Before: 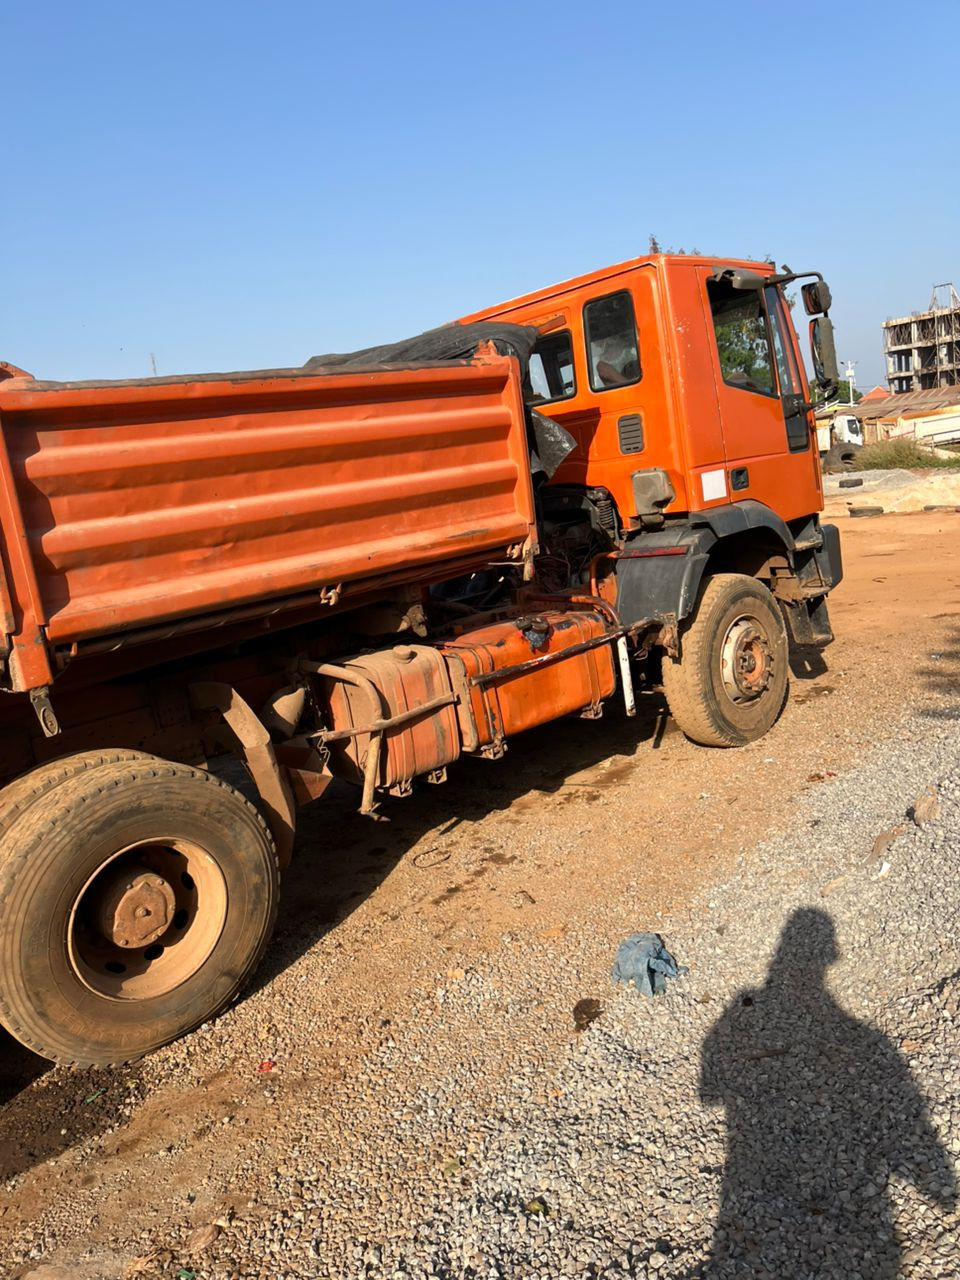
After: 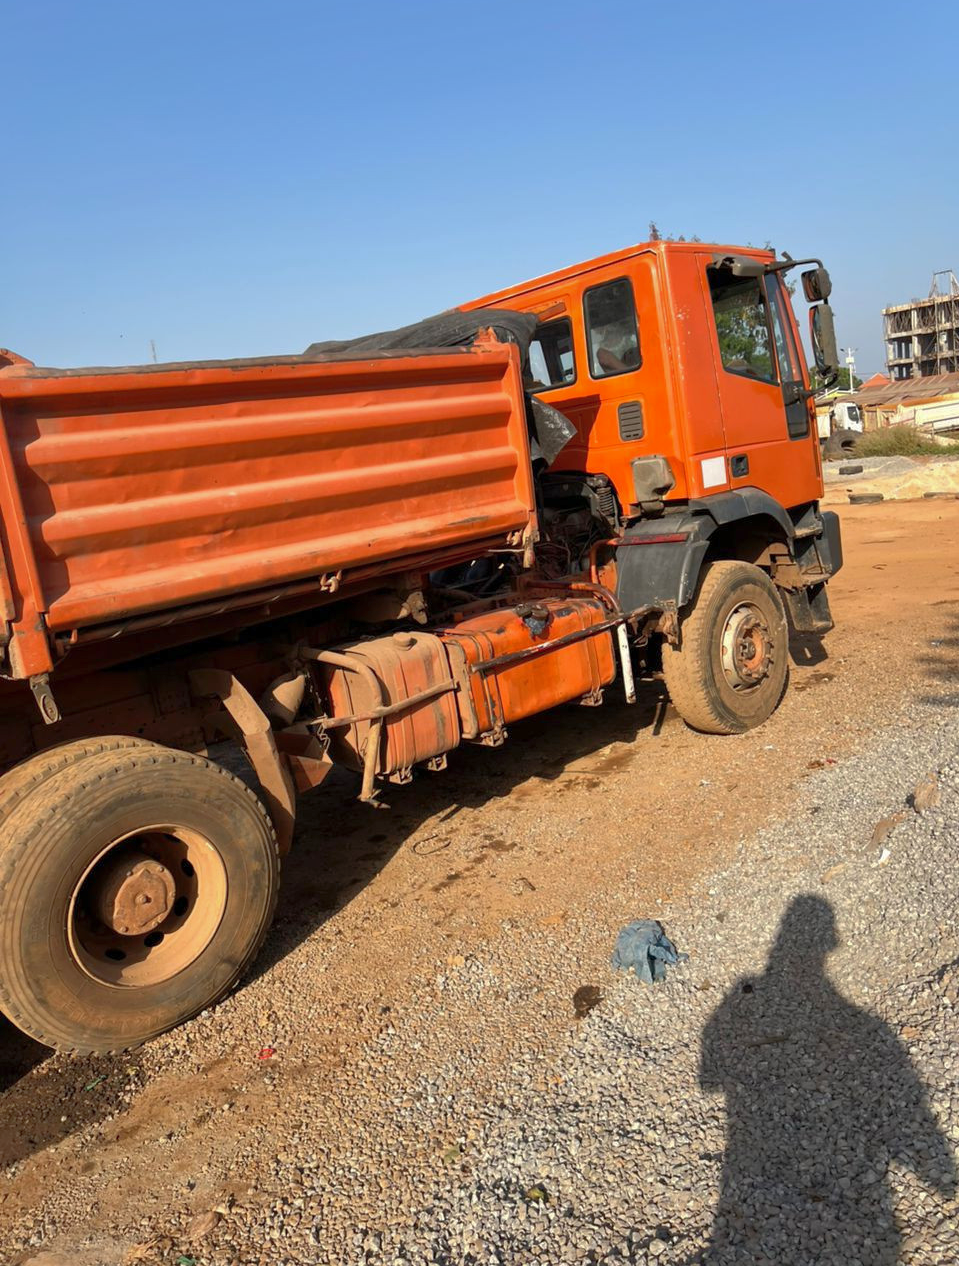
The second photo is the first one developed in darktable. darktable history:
crop: top 1.049%, right 0.001%
shadows and highlights: on, module defaults
